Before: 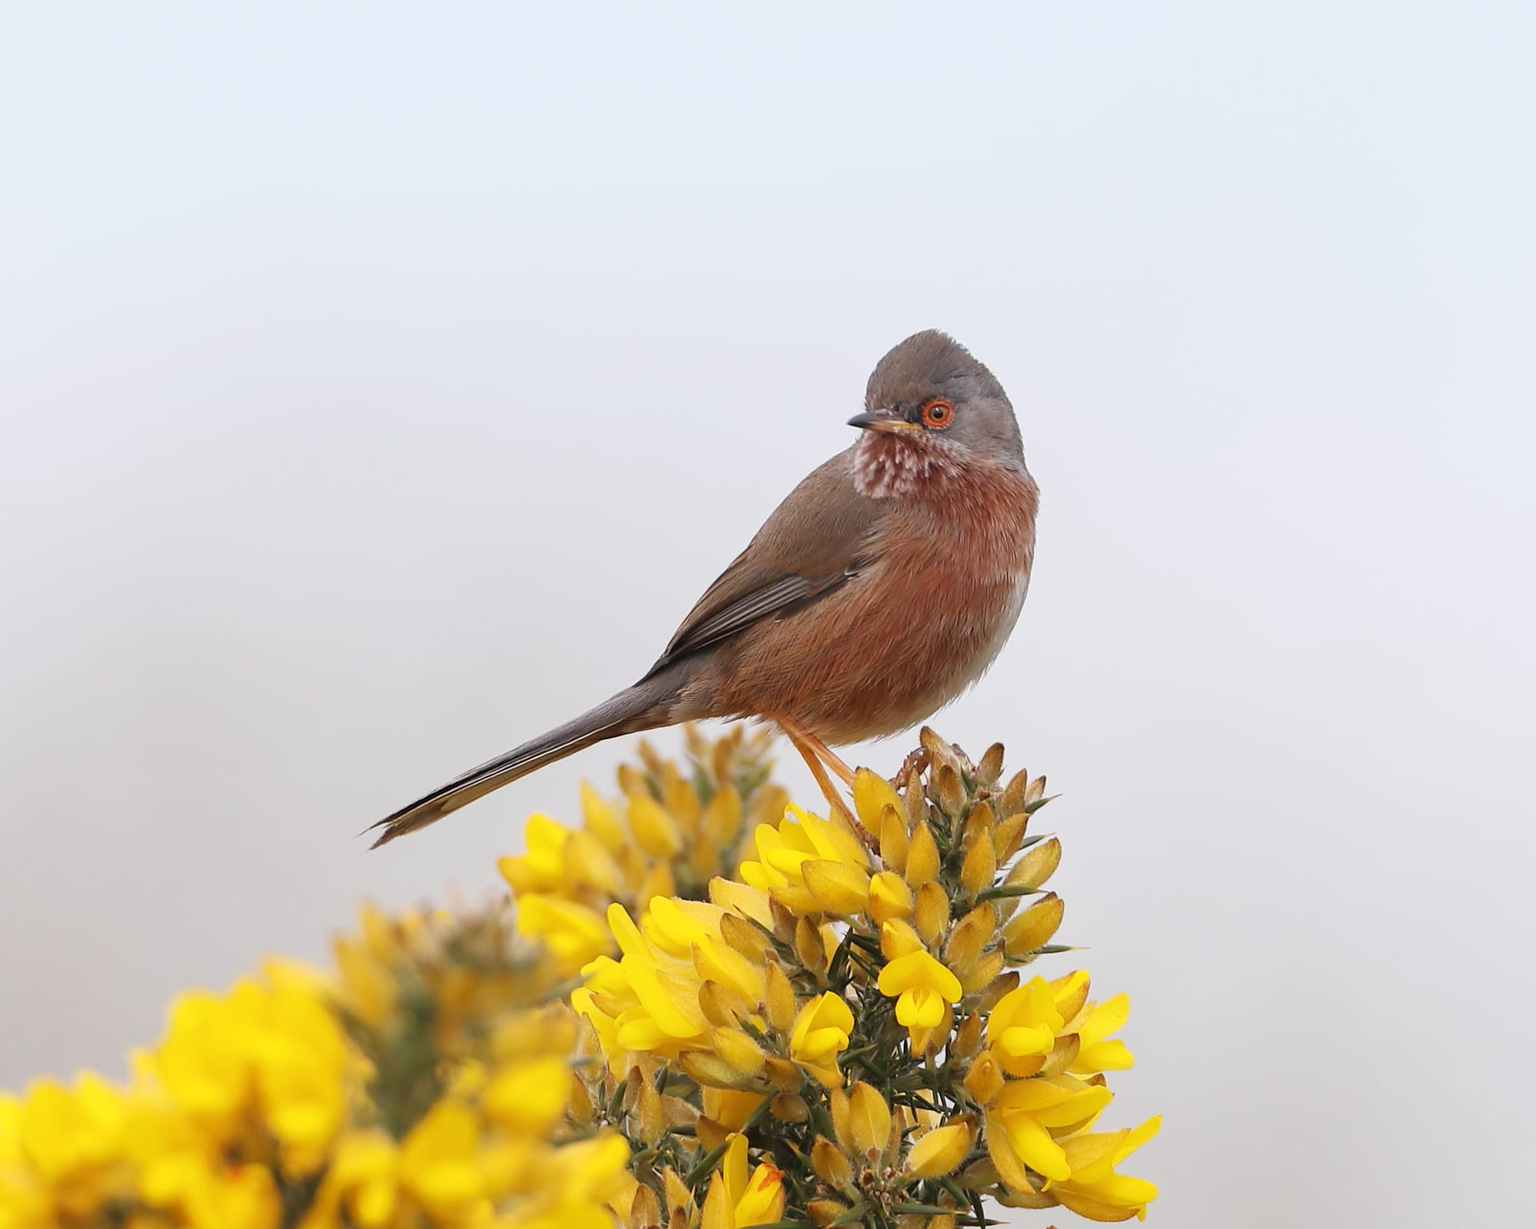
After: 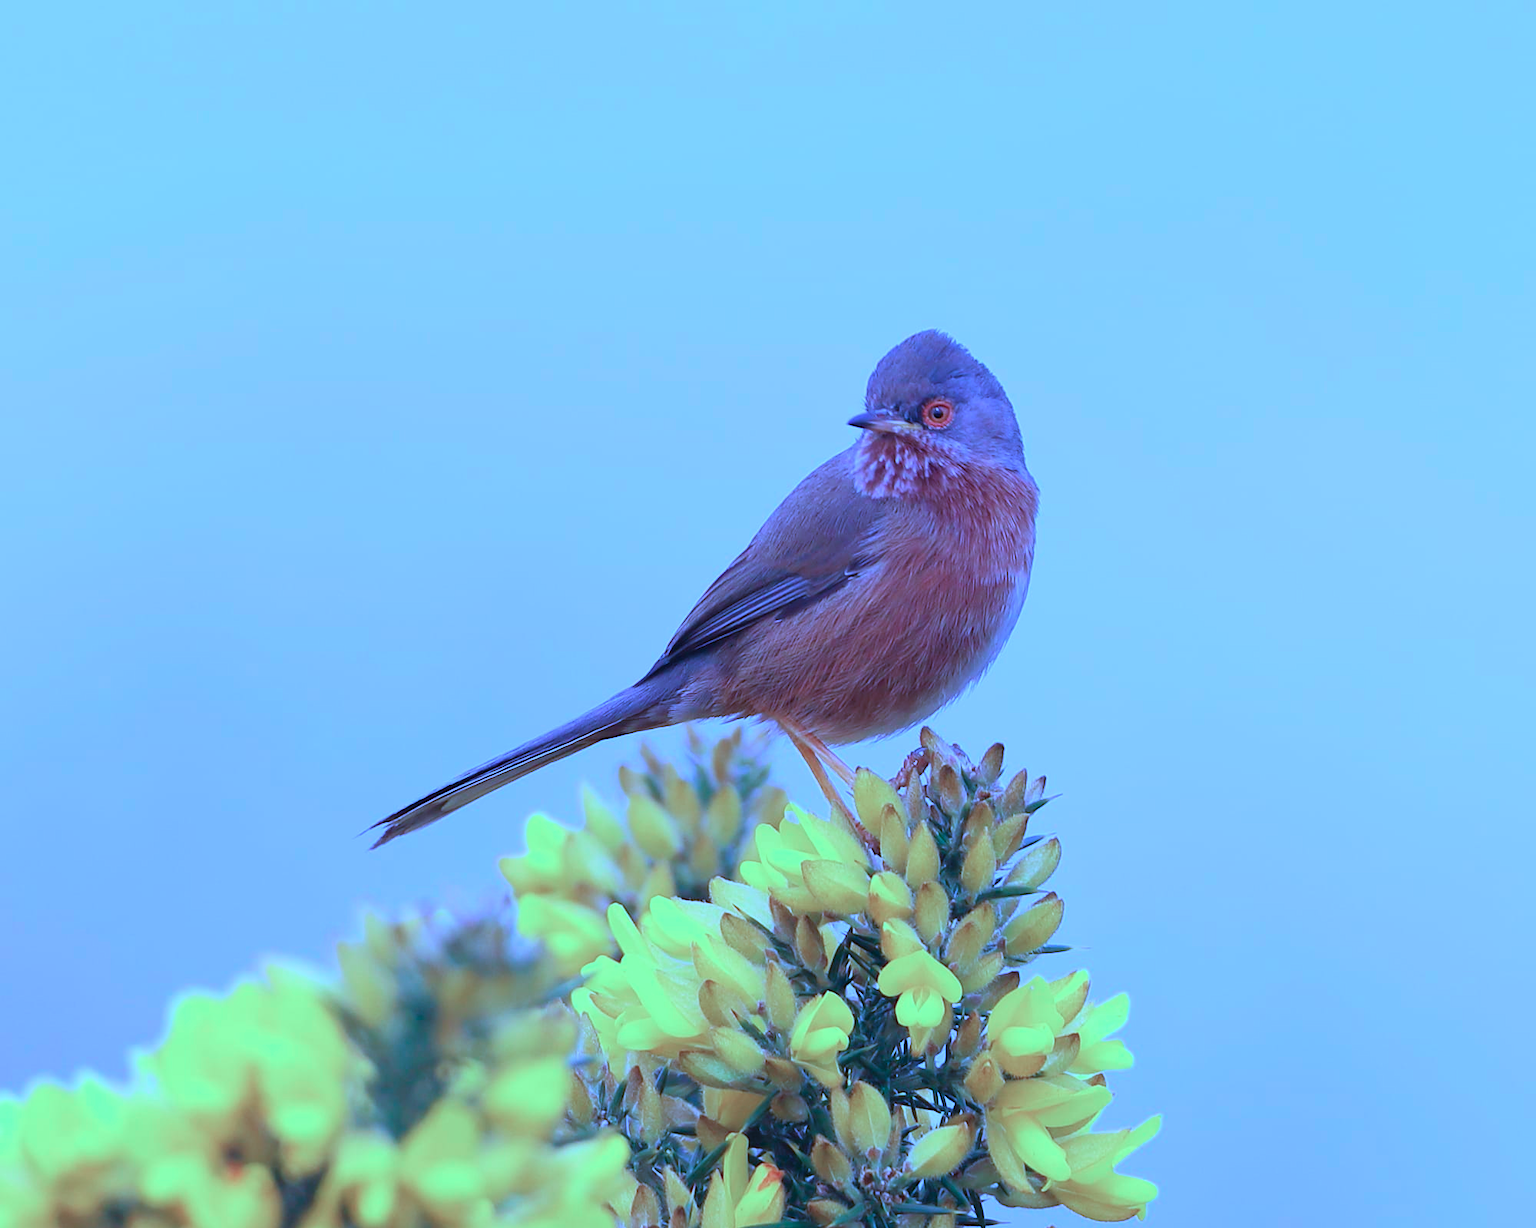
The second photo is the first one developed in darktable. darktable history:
rgb levels: preserve colors max RGB
color calibration: output R [0.948, 0.091, -0.04, 0], output G [-0.3, 1.384, -0.085, 0], output B [-0.108, 0.061, 1.08, 0], illuminant as shot in camera, x 0.484, y 0.43, temperature 2405.29 K
